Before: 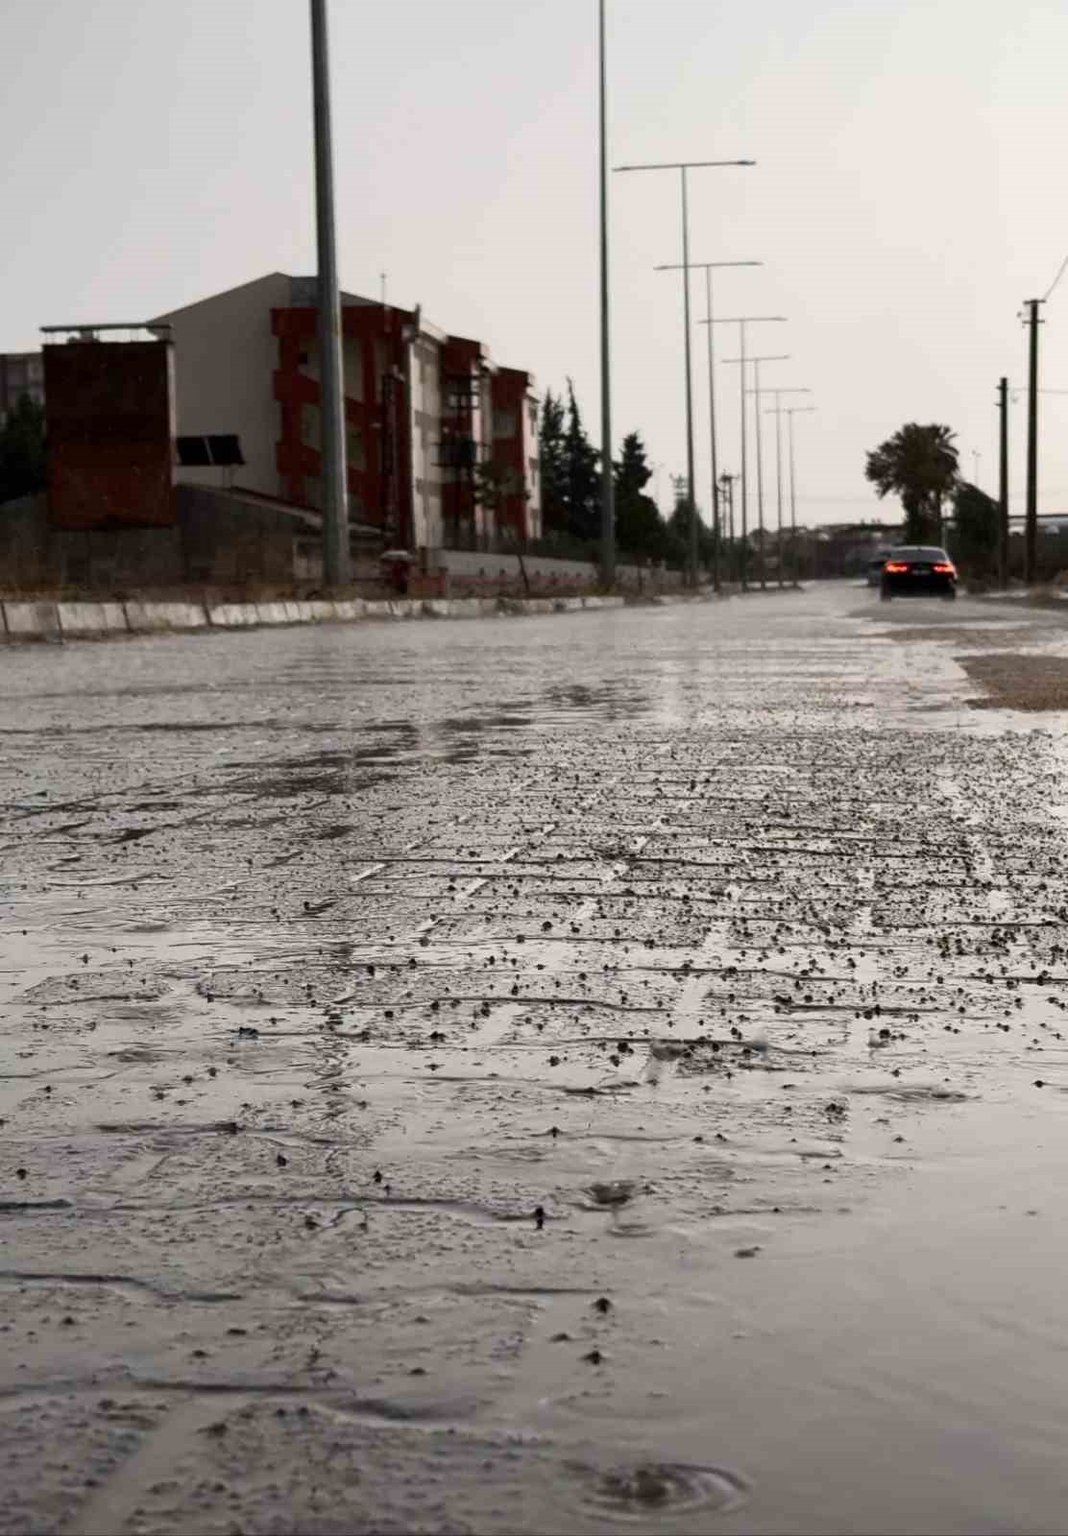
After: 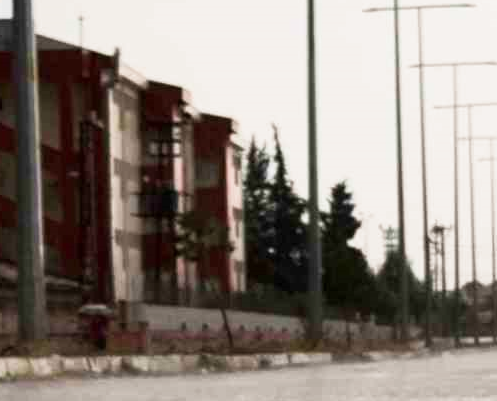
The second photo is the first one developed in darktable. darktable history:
base curve: curves: ch0 [(0, 0) (0.579, 0.807) (1, 1)], preserve colors none
velvia: on, module defaults
exposure: exposure -0.116 EV, compensate exposure bias true, compensate highlight preservation false
crop: left 28.64%, top 16.832%, right 26.637%, bottom 58.055%
